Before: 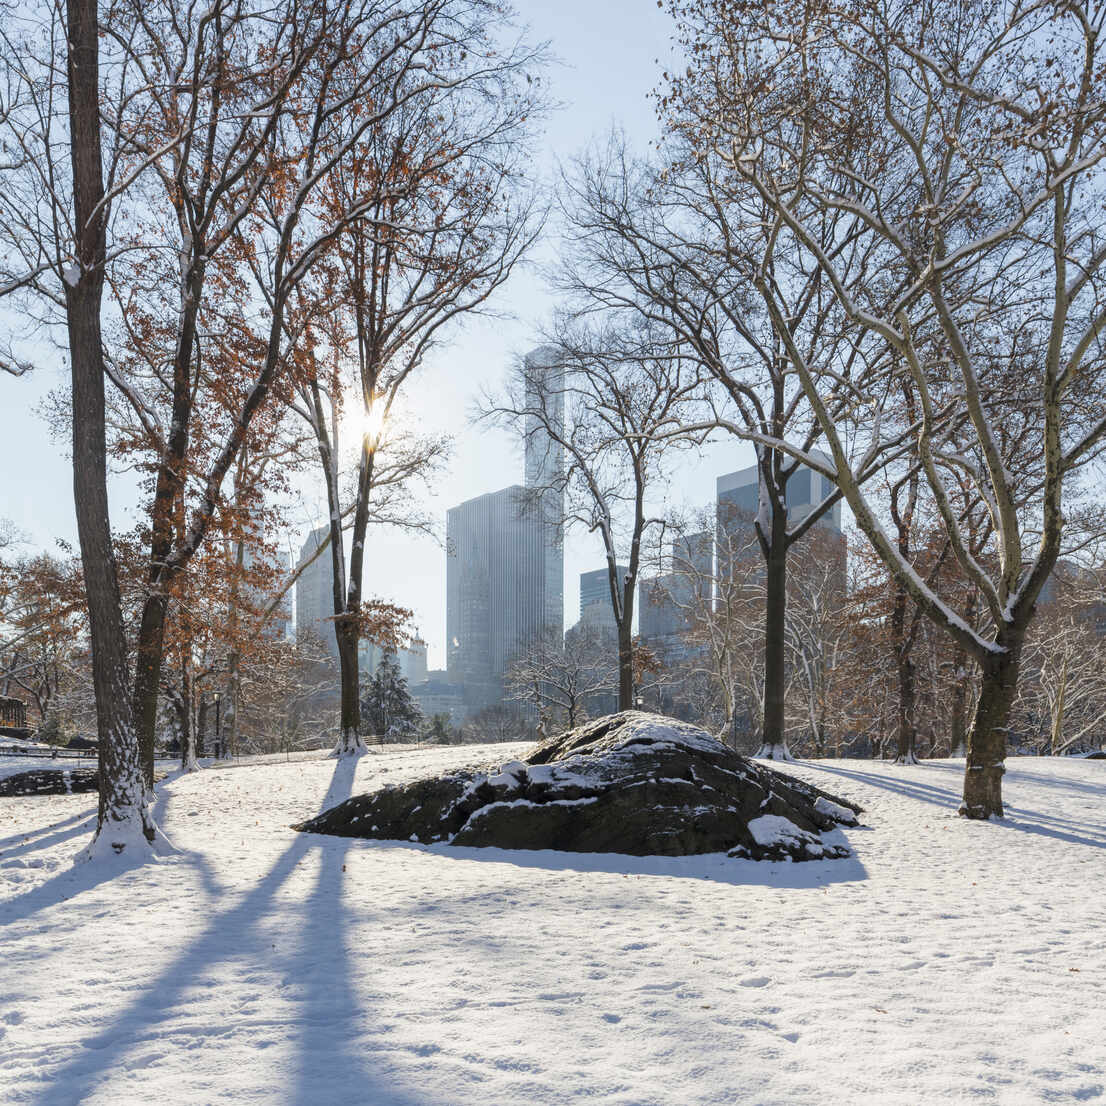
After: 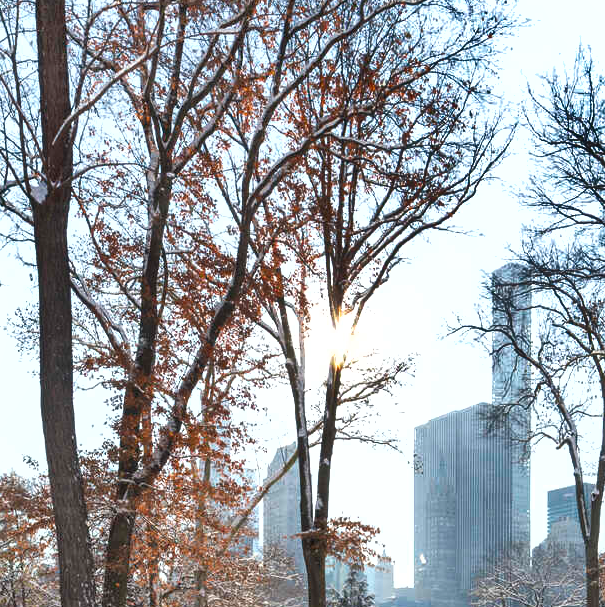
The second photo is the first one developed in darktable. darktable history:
crop and rotate: left 3.047%, top 7.509%, right 42.236%, bottom 37.598%
shadows and highlights: radius 108.52, shadows 44.07, highlights -67.8, low approximation 0.01, soften with gaussian
exposure: black level correction 0, exposure 0.7 EV, compensate exposure bias true, compensate highlight preservation false
